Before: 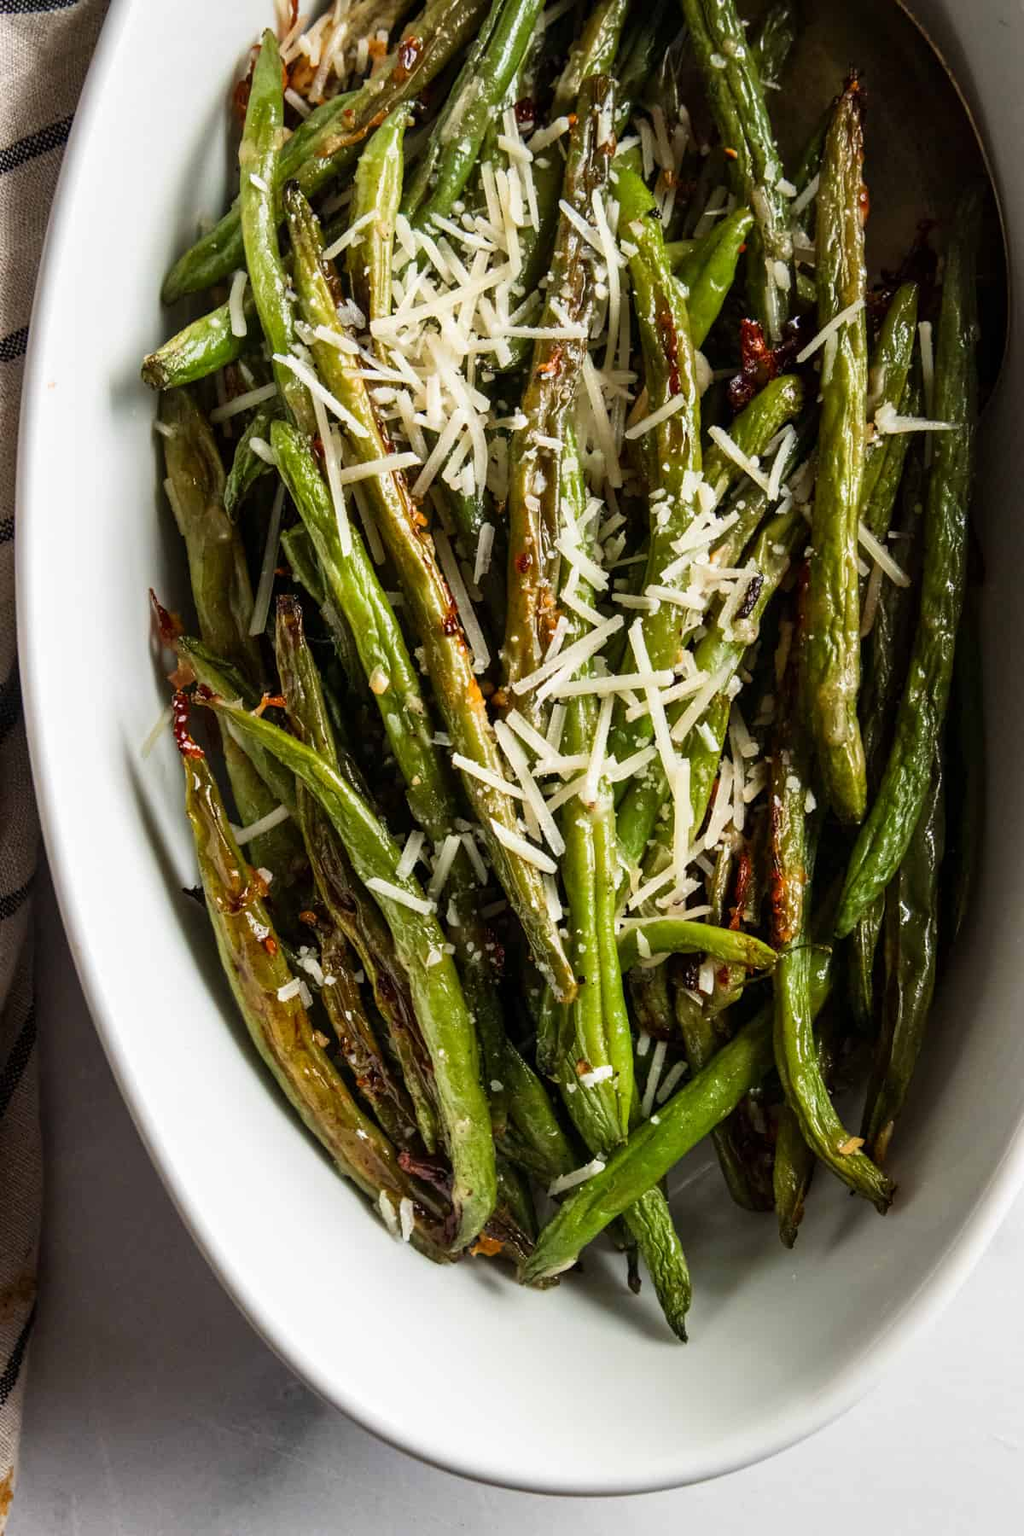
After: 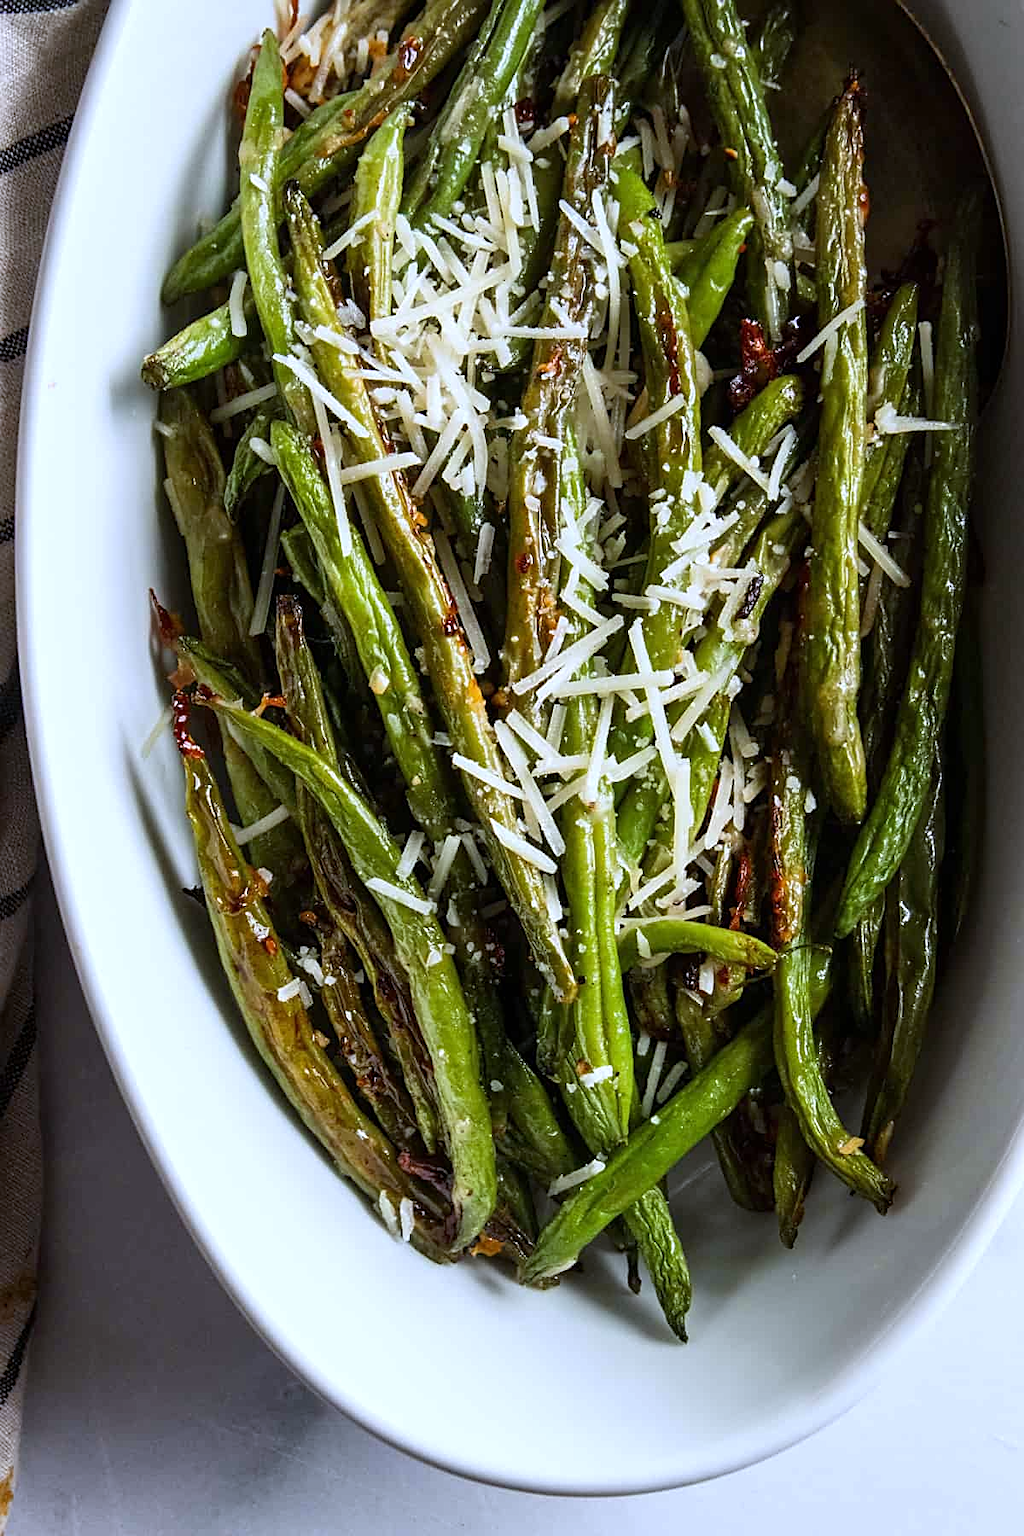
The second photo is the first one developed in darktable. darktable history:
sharpen: on, module defaults
white balance: red 0.948, green 1.02, blue 1.176
